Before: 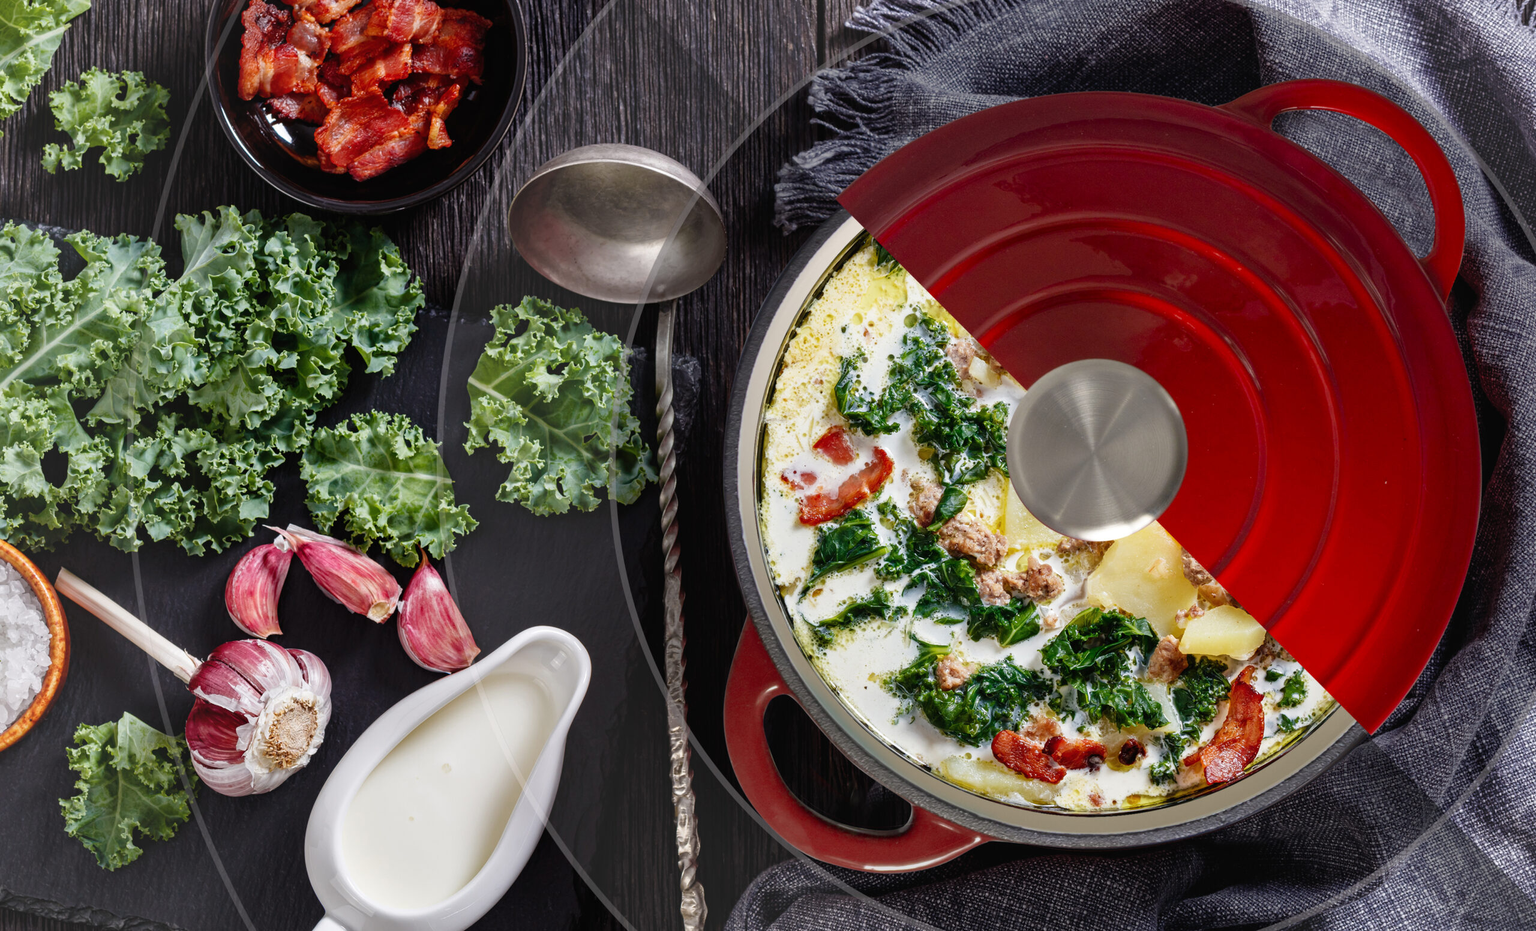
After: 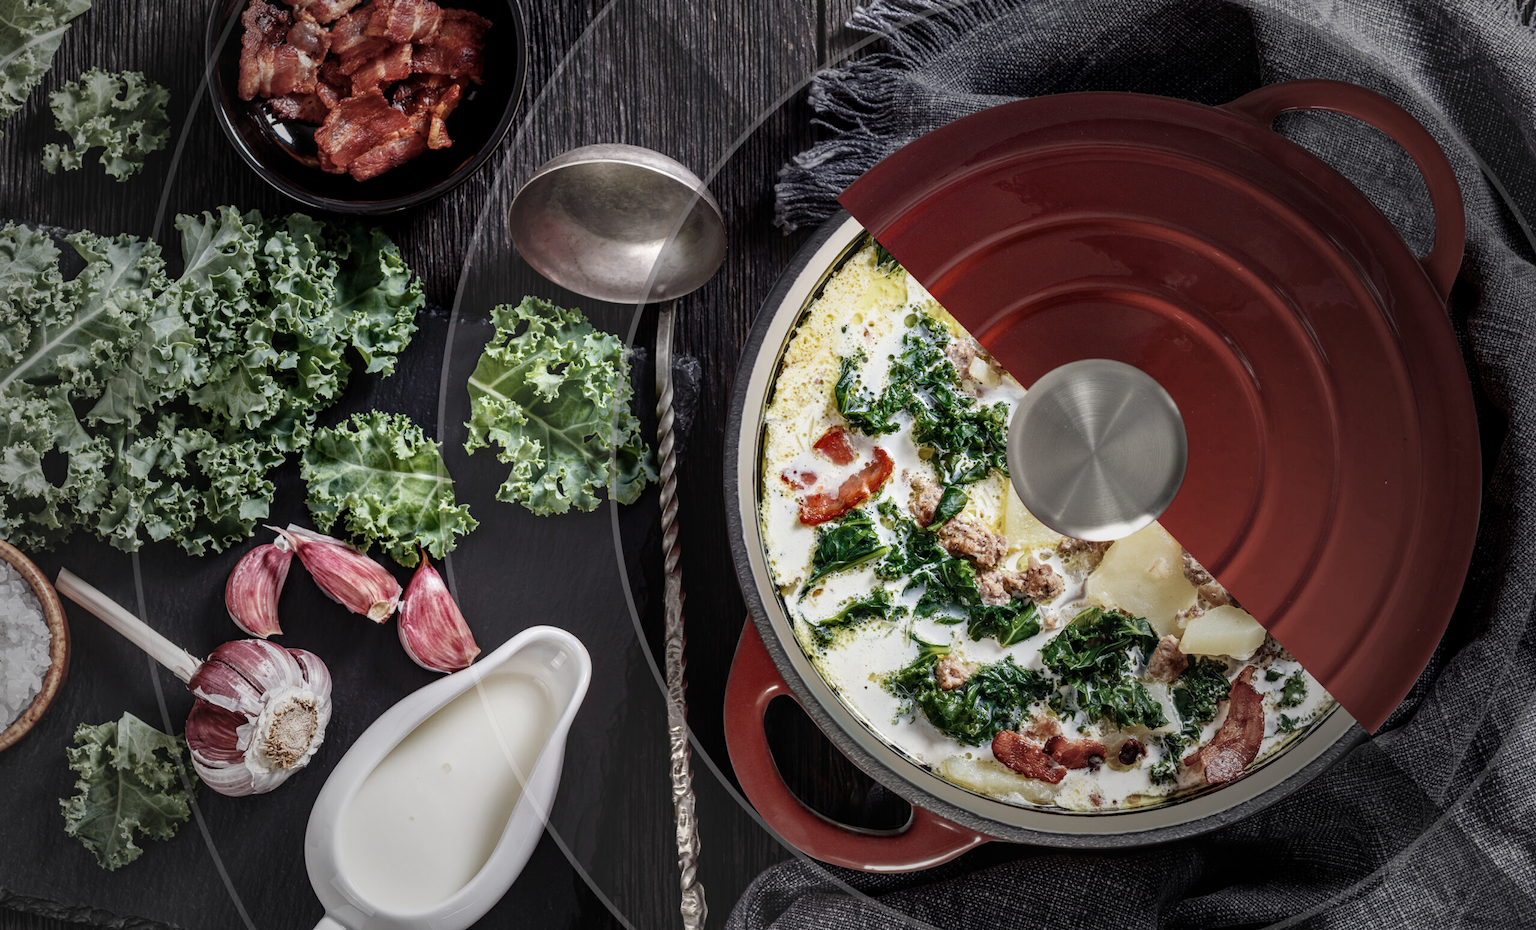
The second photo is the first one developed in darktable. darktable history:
contrast brightness saturation: contrast 0.11, saturation -0.17
local contrast: on, module defaults
vignetting: fall-off start 33.76%, fall-off radius 64.94%, brightness -0.575, center (-0.12, -0.002), width/height ratio 0.959
